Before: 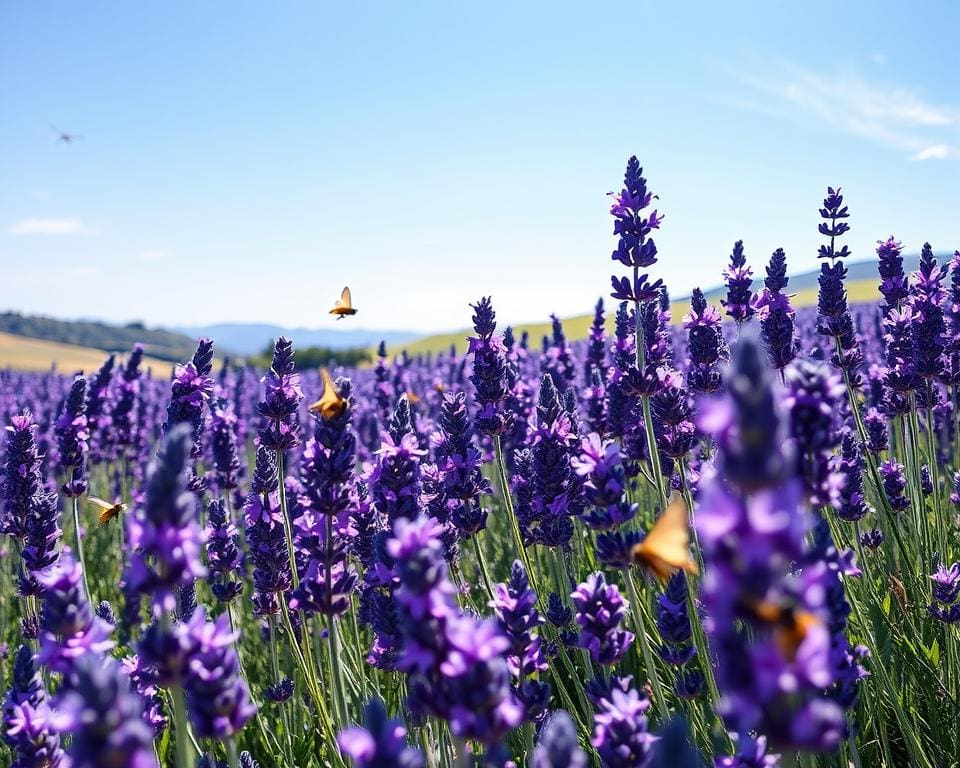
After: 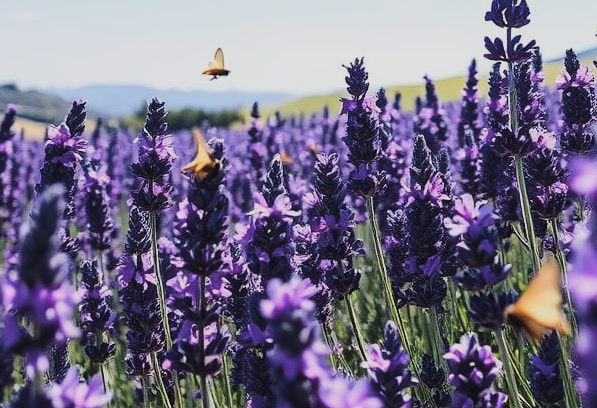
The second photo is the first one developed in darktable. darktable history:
crop: left 13.27%, top 31.247%, right 24.465%, bottom 15.552%
exposure: black level correction -0.026, exposure -0.12 EV, compensate exposure bias true, compensate highlight preservation false
filmic rgb: black relative exposure -5.07 EV, white relative exposure 3.96 EV, hardness 2.89, contrast 1.3, highlights saturation mix -29.52%
